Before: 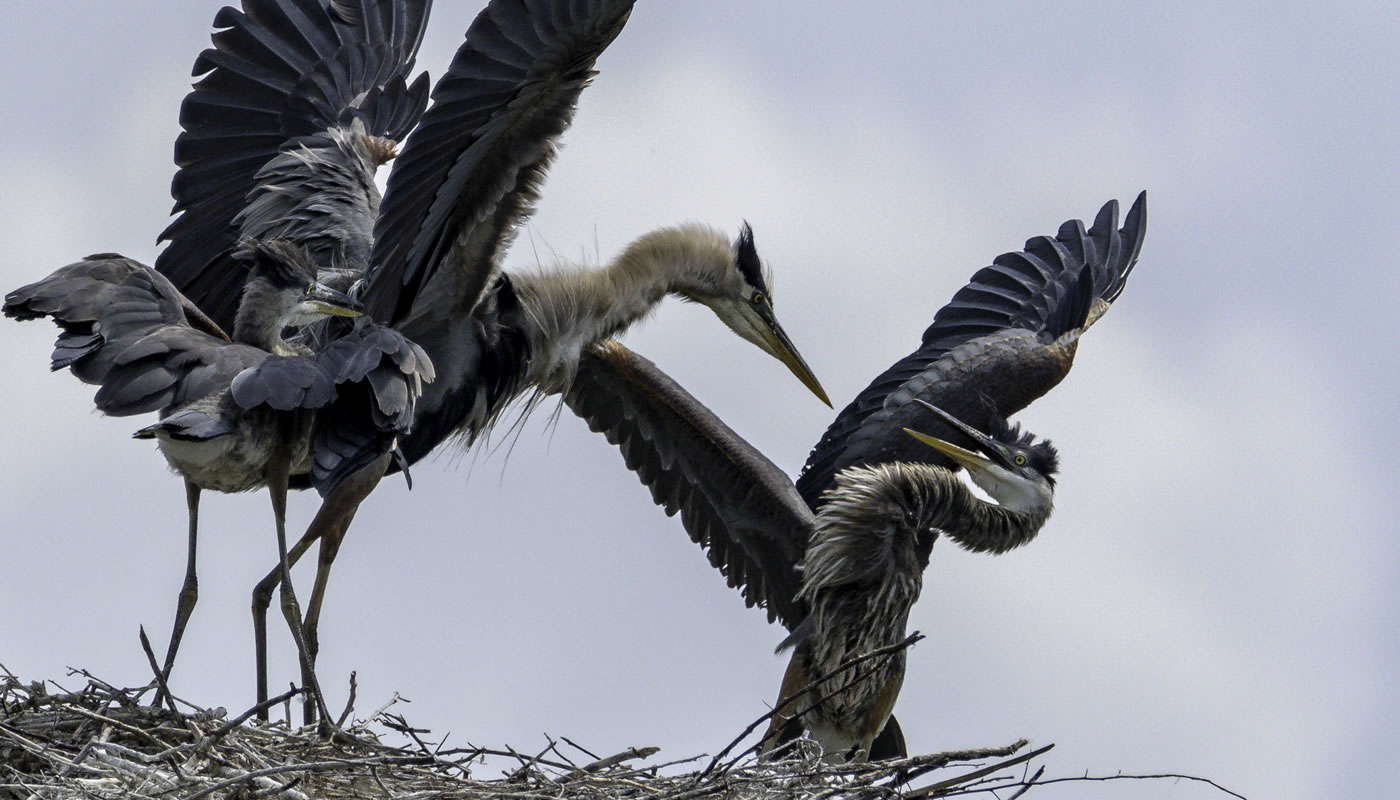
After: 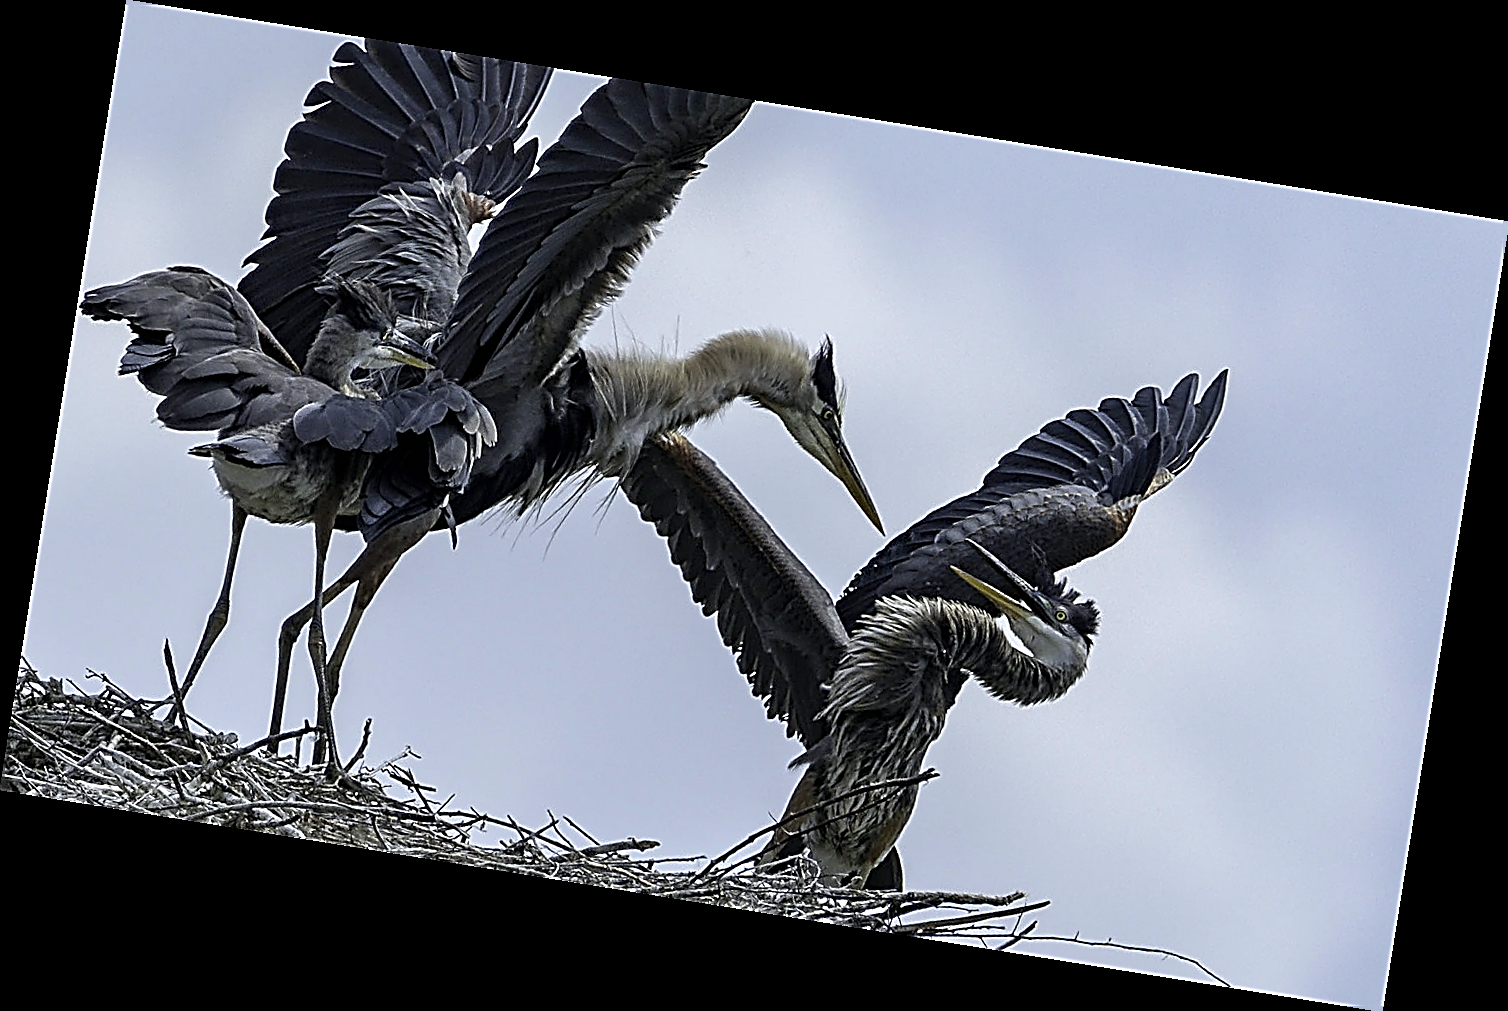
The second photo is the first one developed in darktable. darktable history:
color calibration: x 0.355, y 0.367, temperature 4700.38 K
sharpen: amount 2
rotate and perspective: rotation 9.12°, automatic cropping off
